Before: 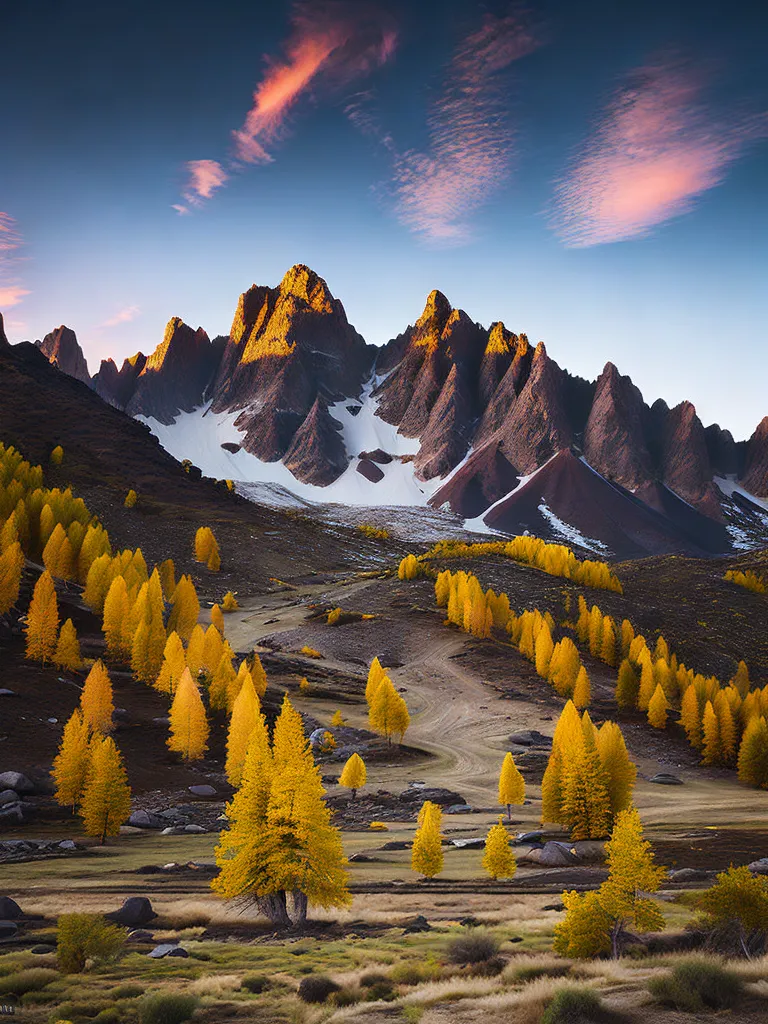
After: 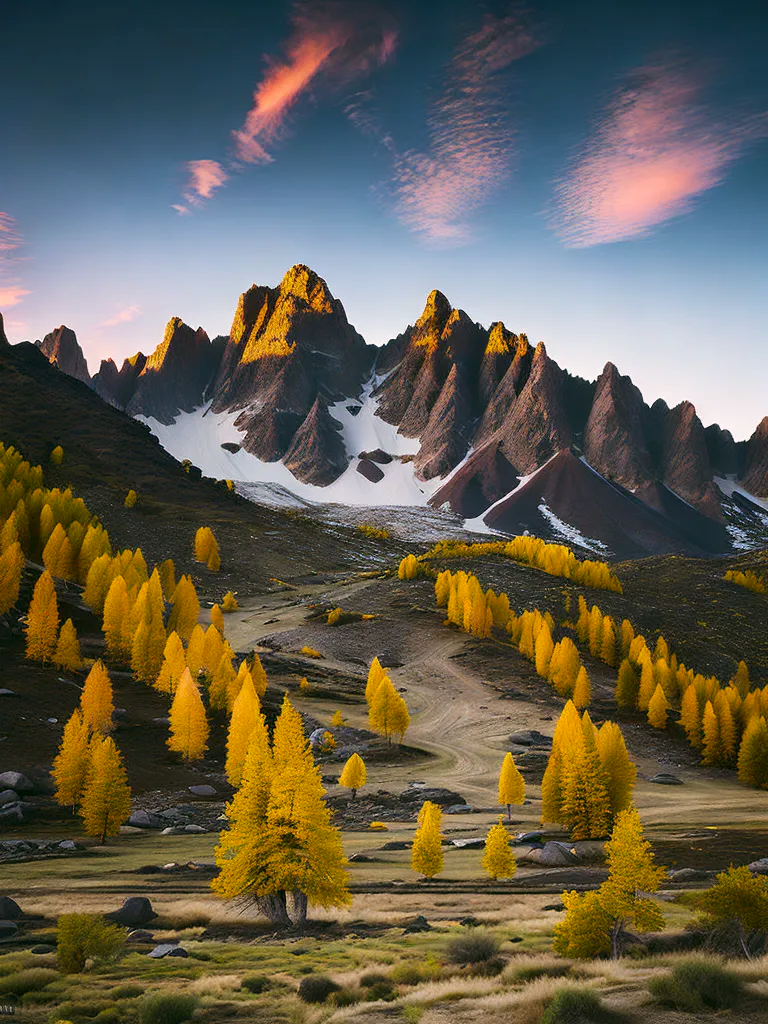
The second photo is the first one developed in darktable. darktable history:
color correction: highlights a* 4.5, highlights b* 4.99, shadows a* -7.55, shadows b* 4.69
